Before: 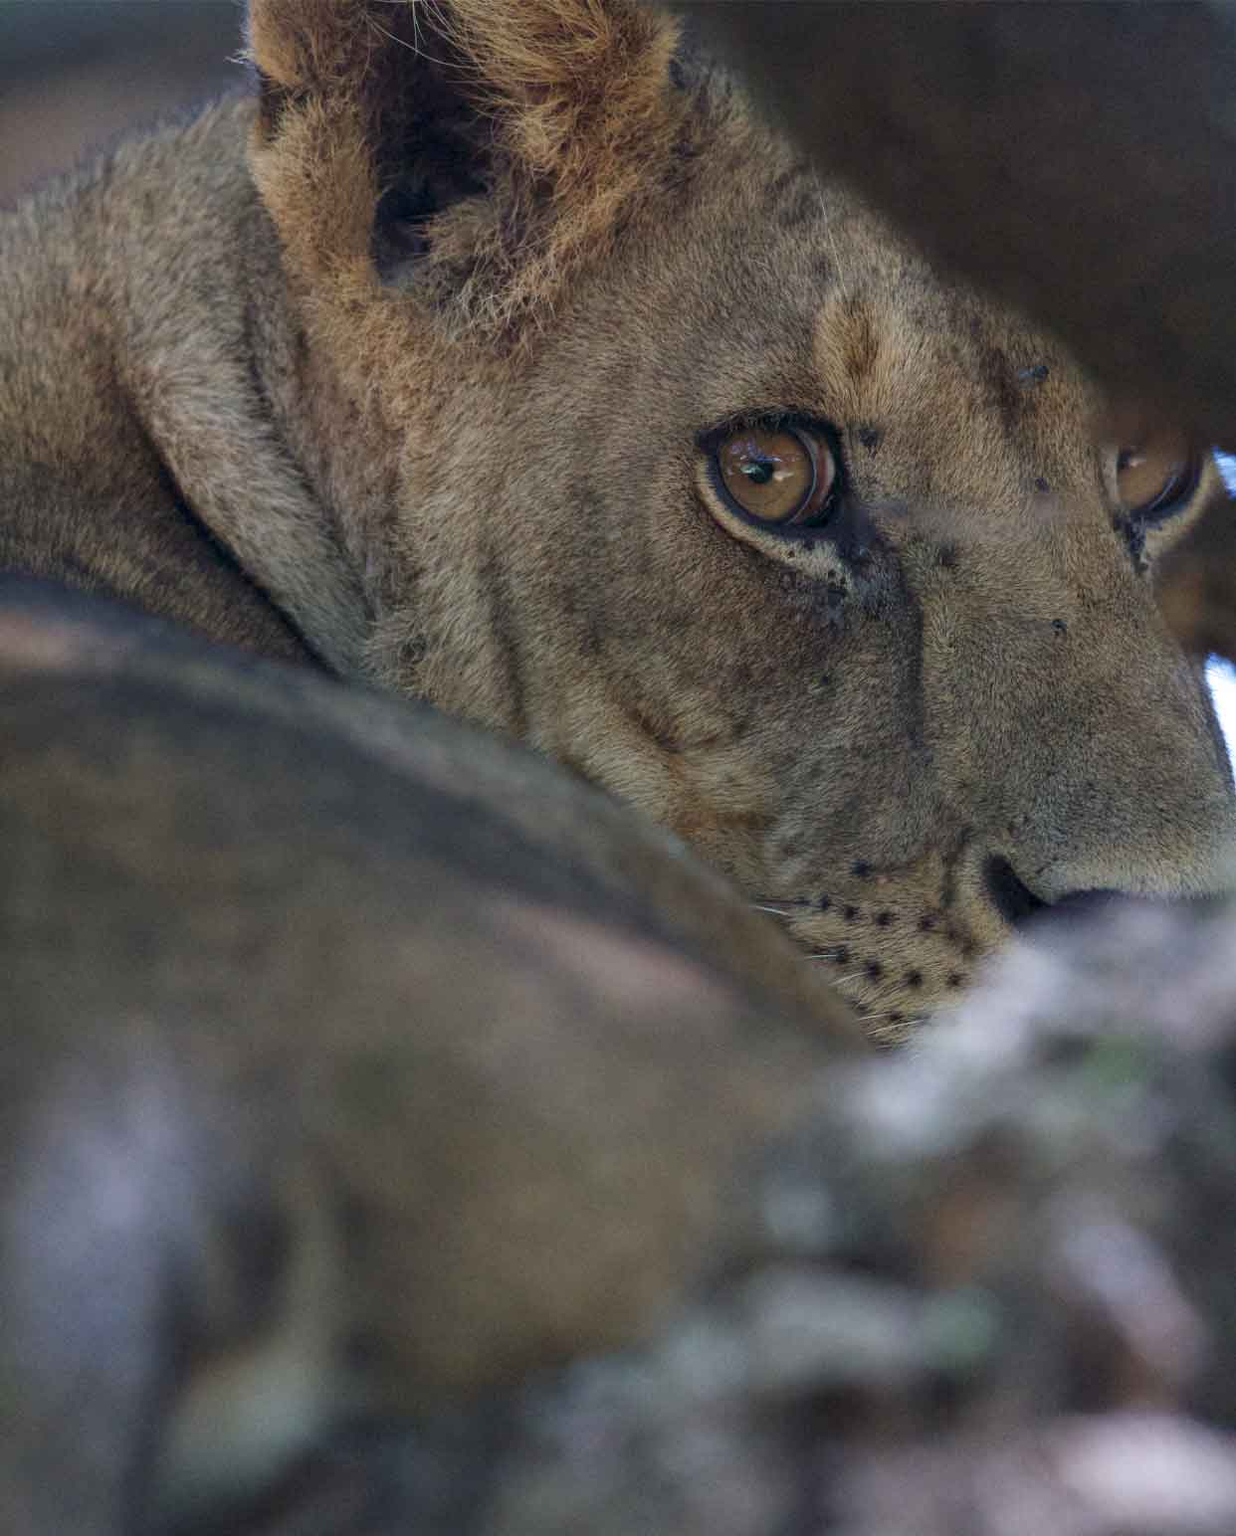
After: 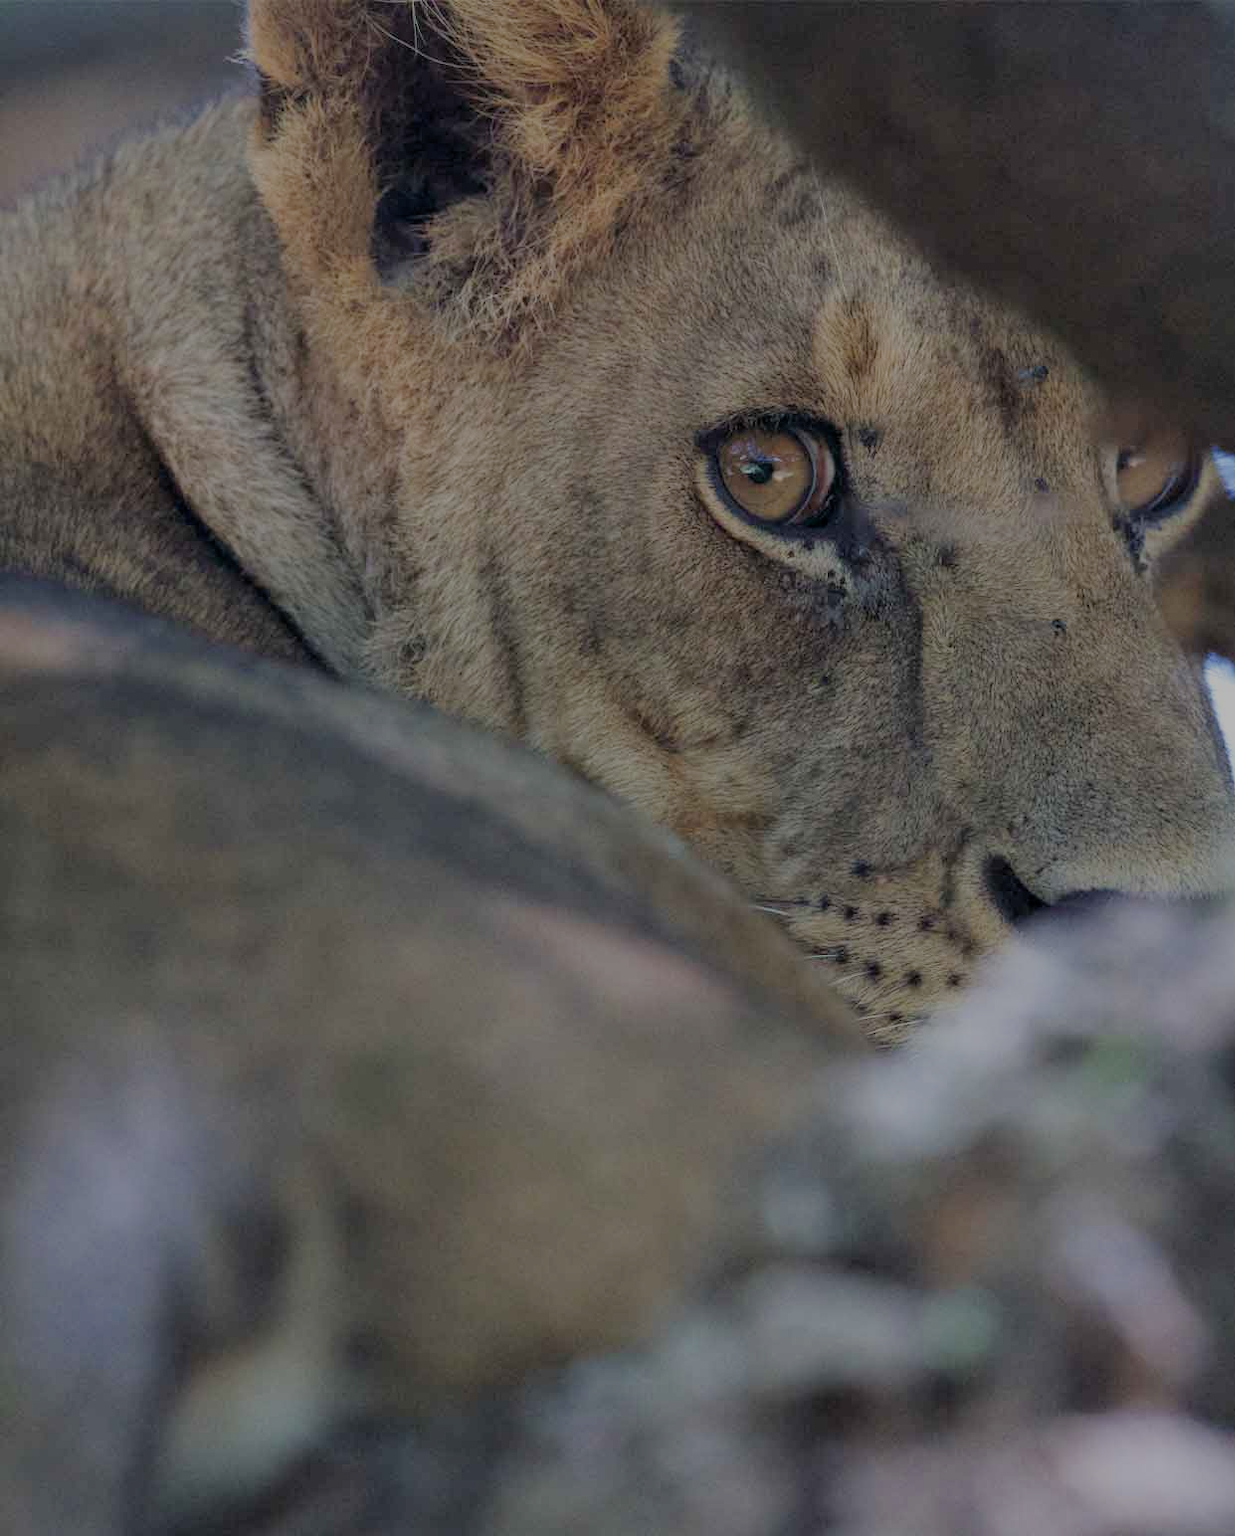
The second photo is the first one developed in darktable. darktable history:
filmic rgb: black relative exposure -7.98 EV, white relative exposure 8.02 EV, threshold 5.99 EV, hardness 2.47, latitude 9.37%, contrast 0.717, highlights saturation mix 9.35%, shadows ↔ highlights balance 2%, enable highlight reconstruction true
